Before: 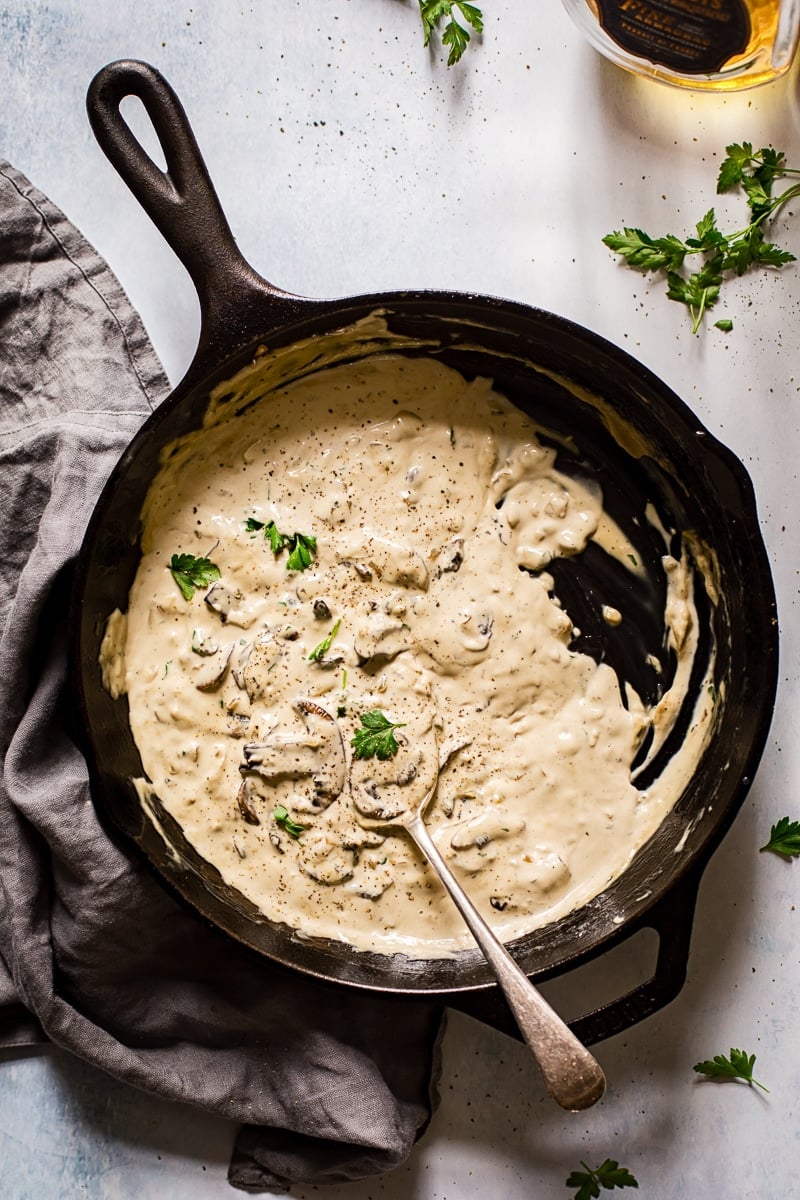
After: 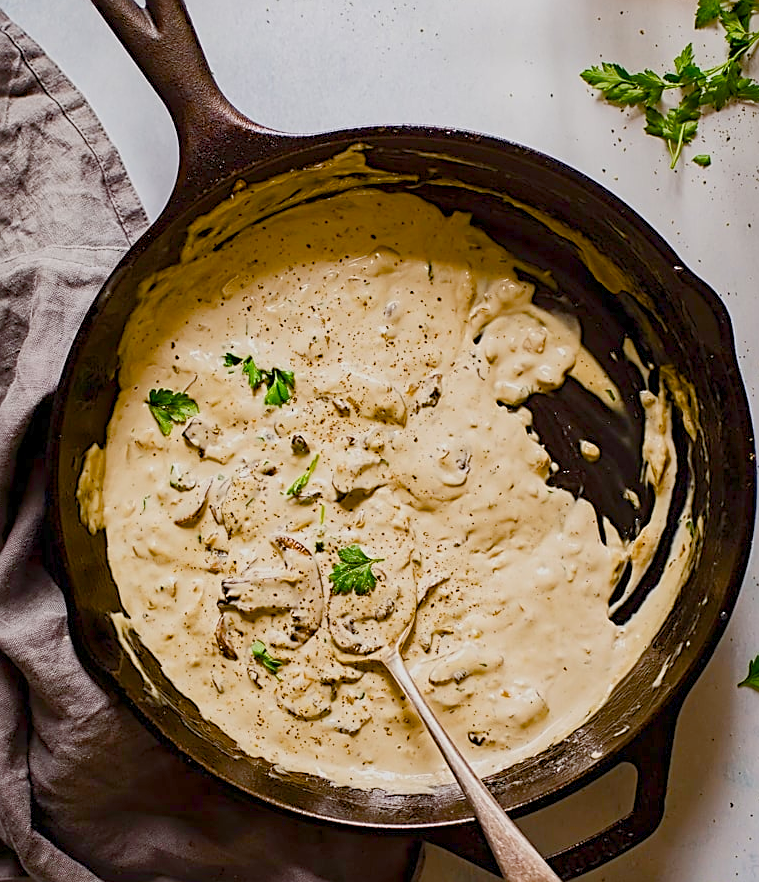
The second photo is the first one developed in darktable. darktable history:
crop and rotate: left 2.796%, top 13.809%, right 2.258%, bottom 12.638%
color balance rgb: perceptual saturation grading › global saturation 20%, perceptual saturation grading › highlights -25.276%, perceptual saturation grading › shadows 50.48%, global vibrance 23.915%, contrast -24.723%
sharpen: on, module defaults
exposure: exposure 0.154 EV, compensate highlight preservation false
